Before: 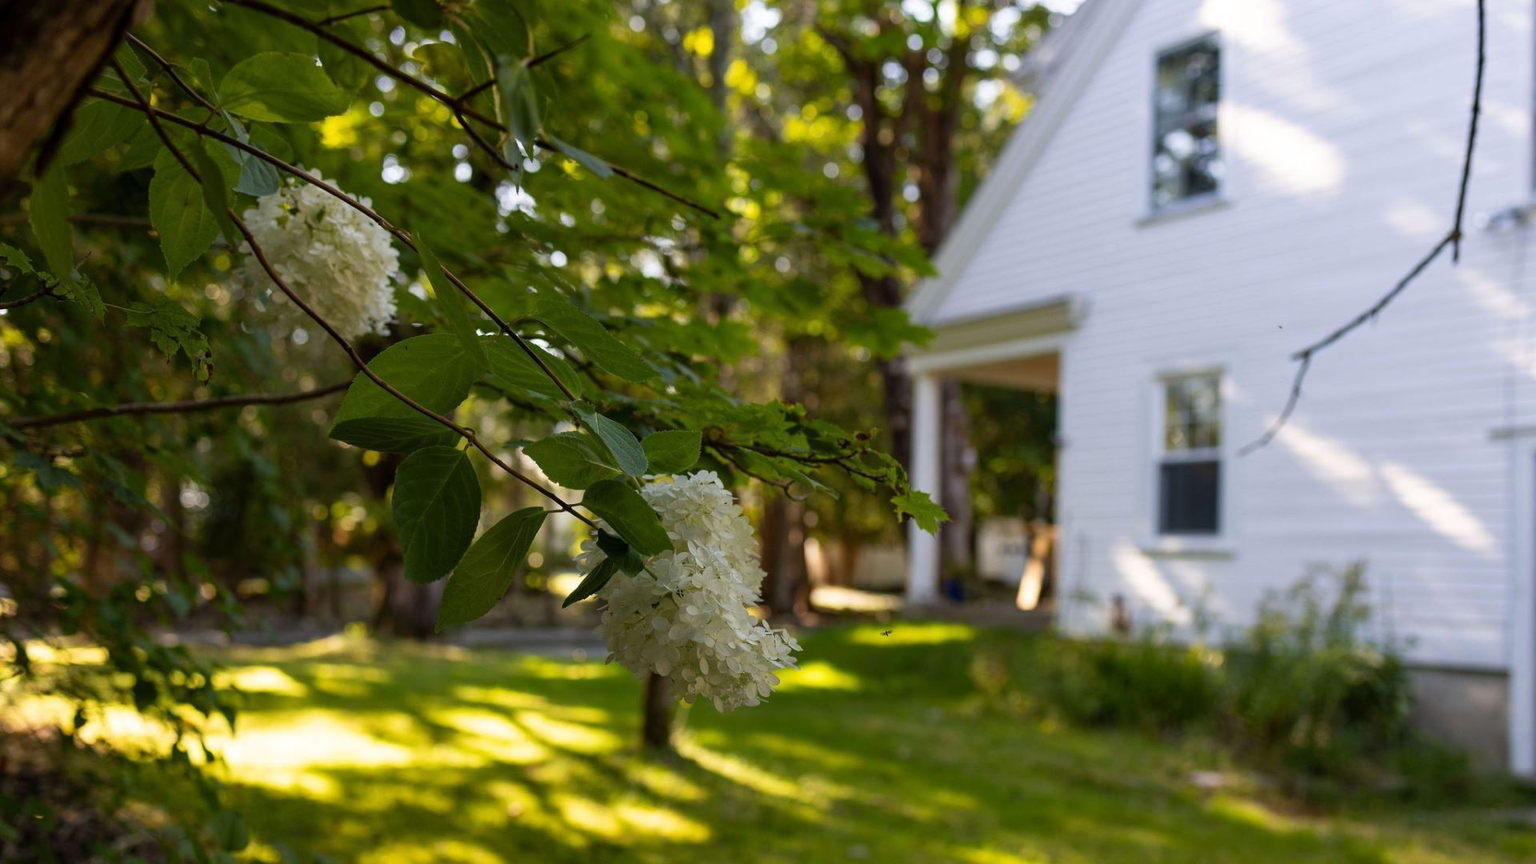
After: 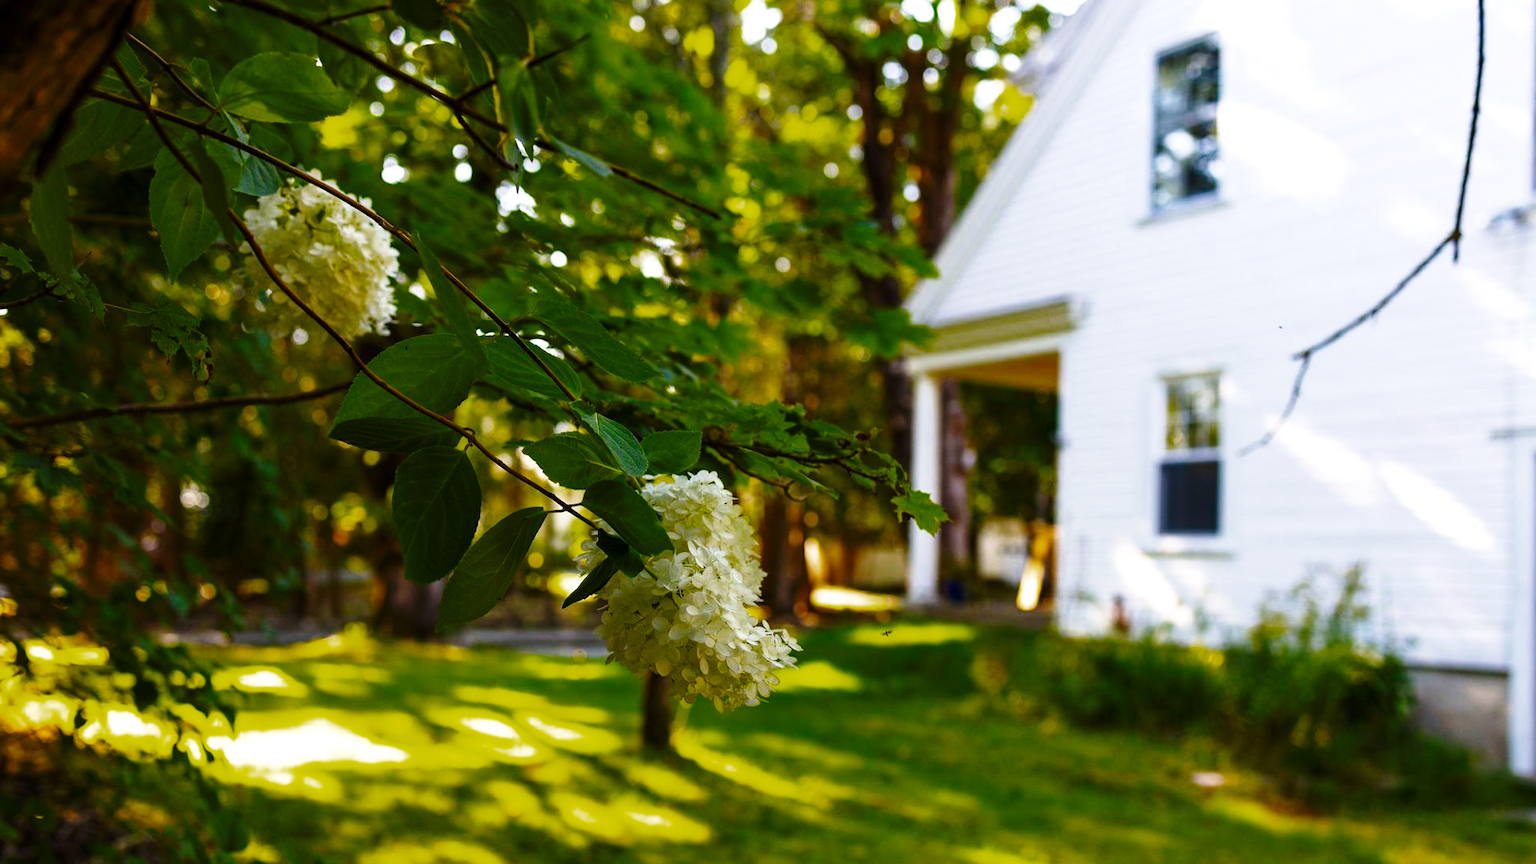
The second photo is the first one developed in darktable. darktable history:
base curve: curves: ch0 [(0, 0) (0.028, 0.03) (0.121, 0.232) (0.46, 0.748) (0.859, 0.968) (1, 1)], preserve colors none
color balance rgb: linear chroma grading › global chroma 9%, perceptual saturation grading › global saturation 36%, perceptual brilliance grading › global brilliance 15%, perceptual brilliance grading › shadows -35%, global vibrance 15%
color zones: curves: ch0 [(0, 0.425) (0.143, 0.422) (0.286, 0.42) (0.429, 0.419) (0.571, 0.419) (0.714, 0.42) (0.857, 0.422) (1, 0.425)]
